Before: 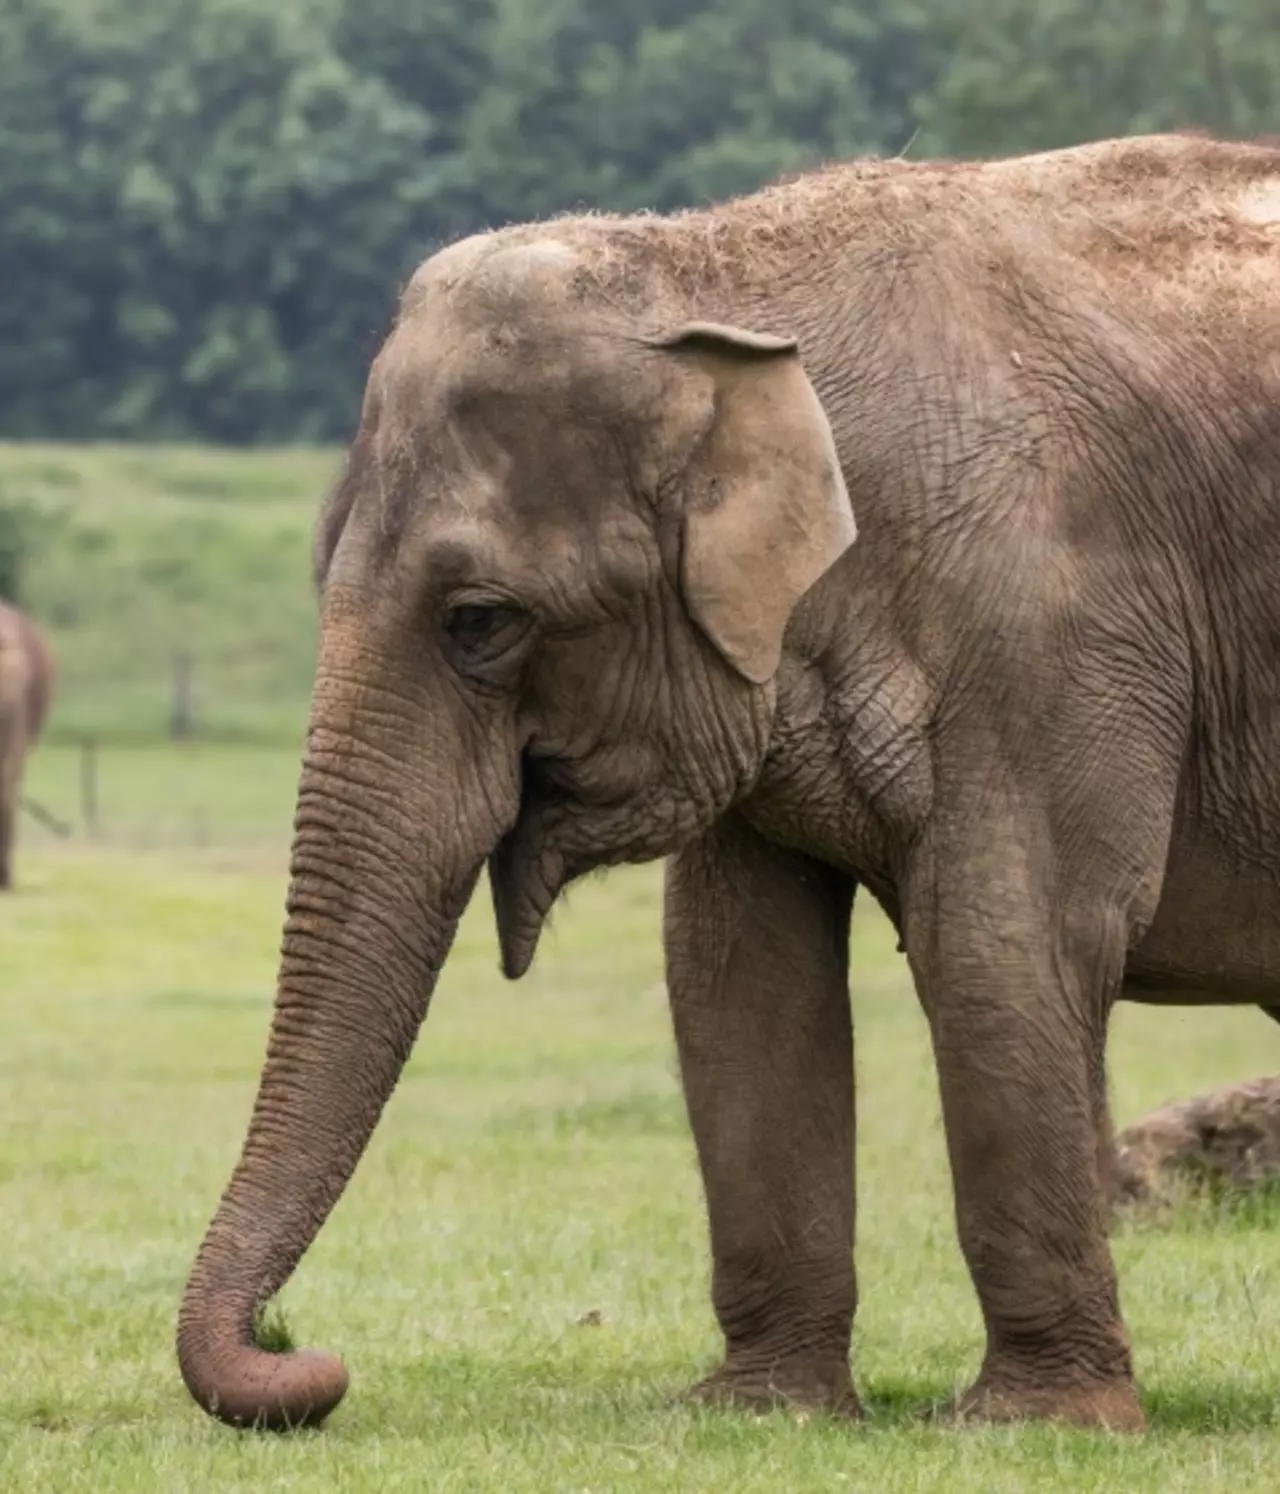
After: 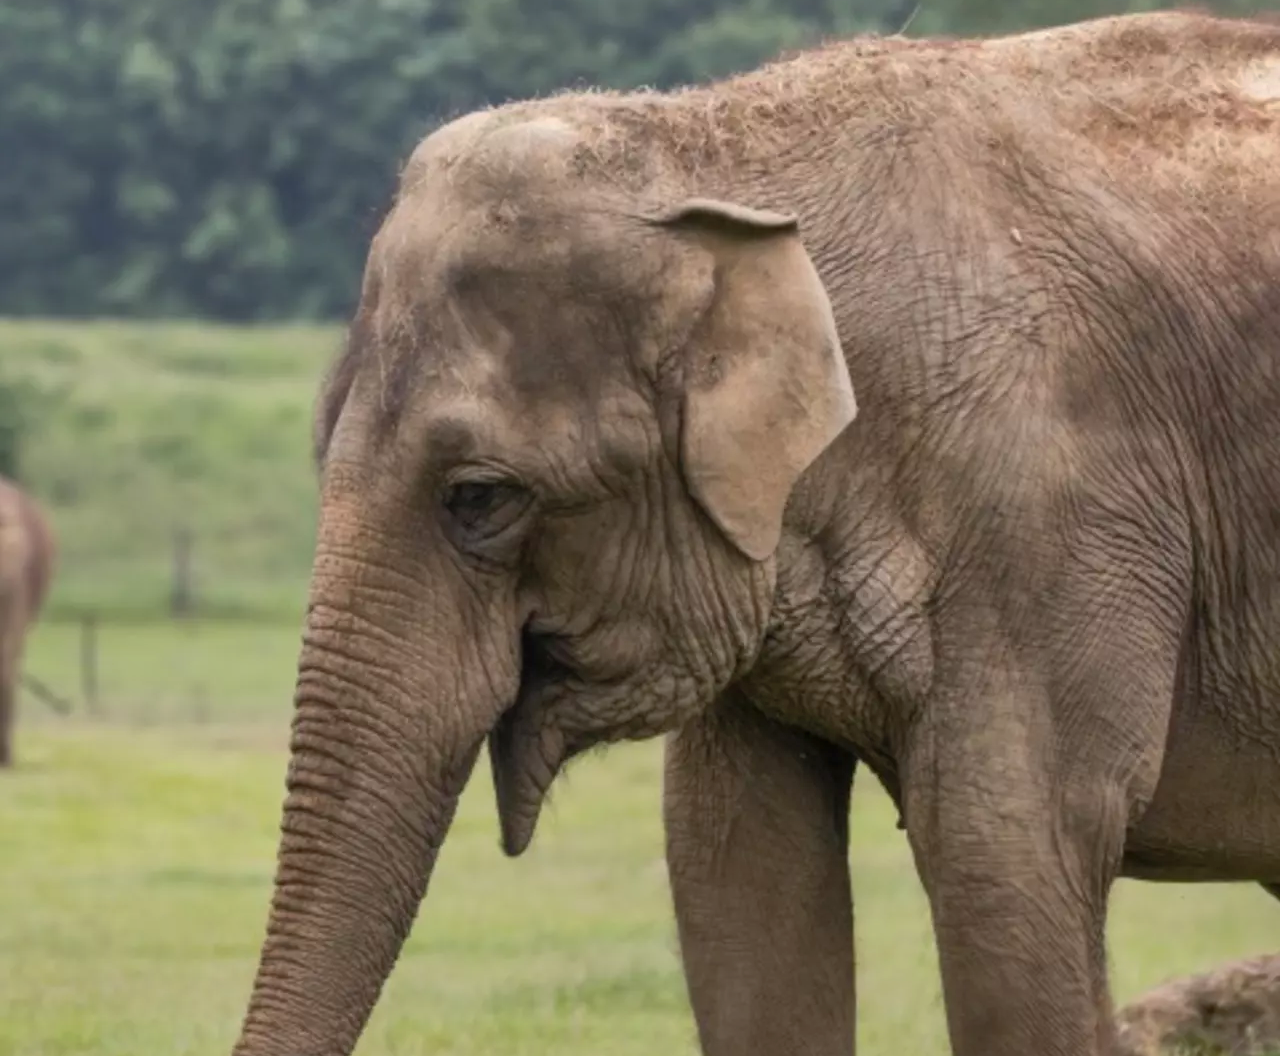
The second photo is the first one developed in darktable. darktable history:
crop and rotate: top 8.293%, bottom 20.996%
shadows and highlights: on, module defaults
